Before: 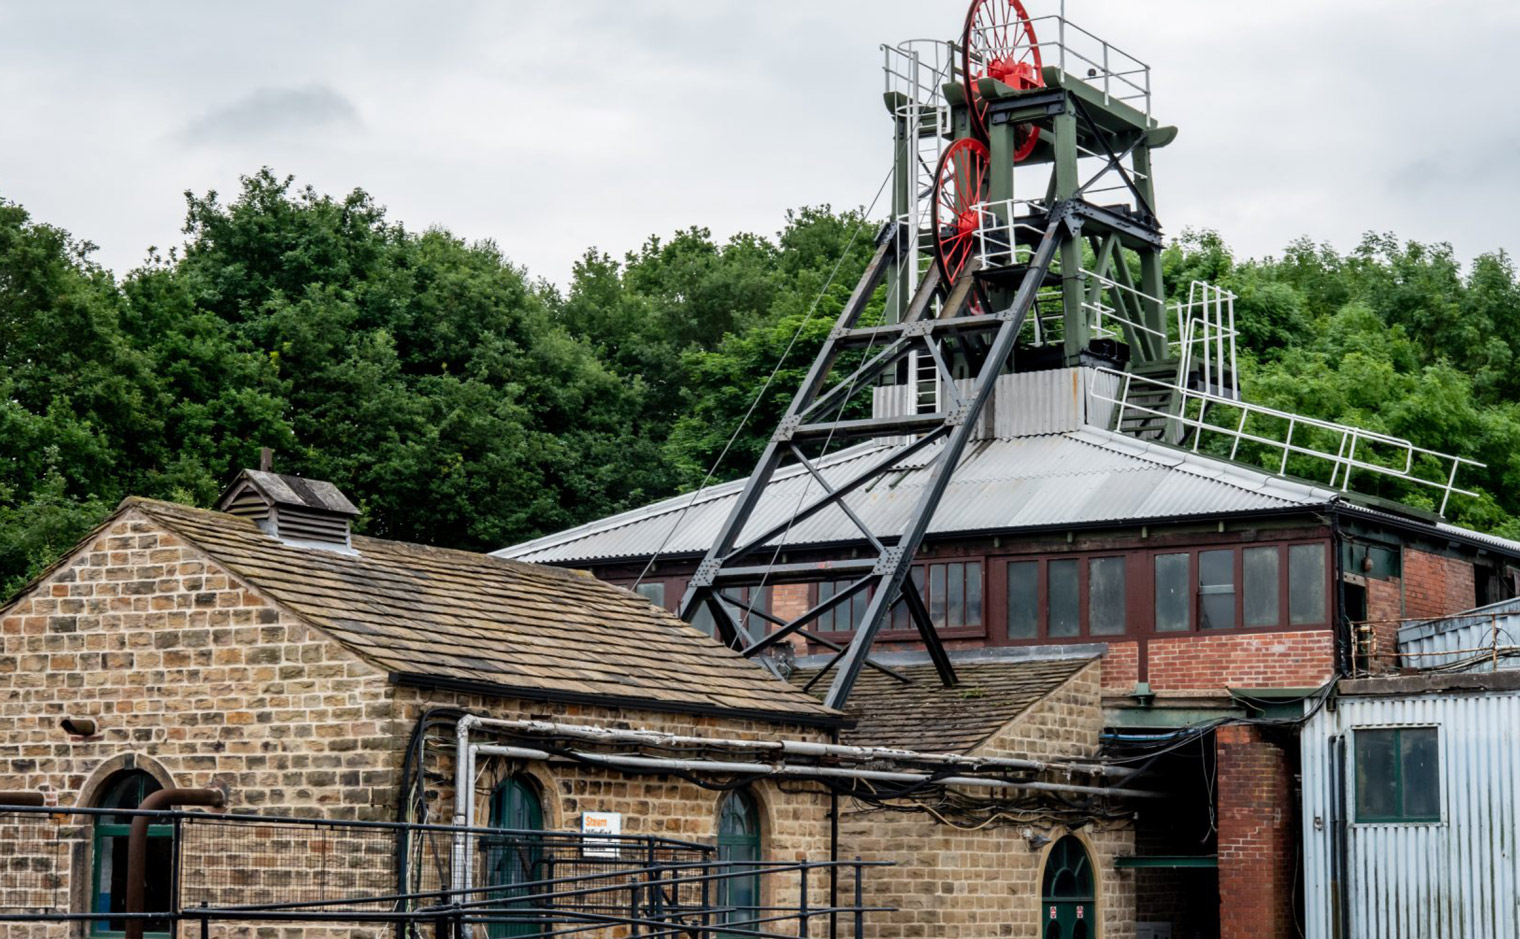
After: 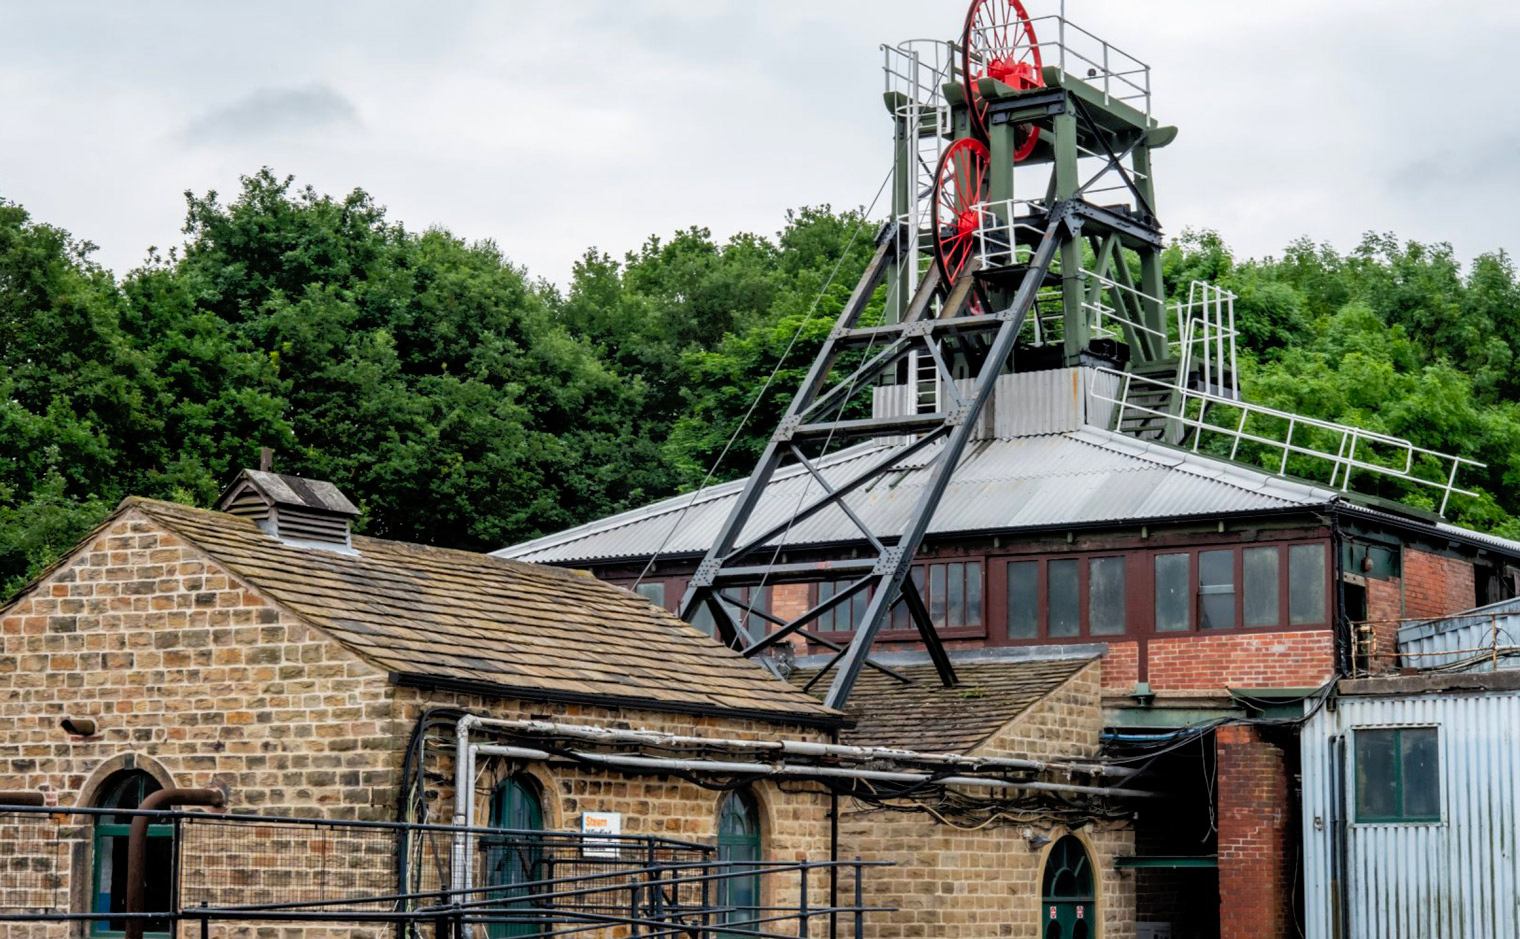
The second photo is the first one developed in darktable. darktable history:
contrast brightness saturation: contrast 0.074, brightness 0.071, saturation 0.176
tone equalizer: -8 EV -1.81 EV, -7 EV -1.14 EV, -6 EV -1.6 EV
tone curve: curves: ch0 [(0, 0) (0.077, 0.082) (0.765, 0.73) (1, 1)], color space Lab, independent channels, preserve colors none
